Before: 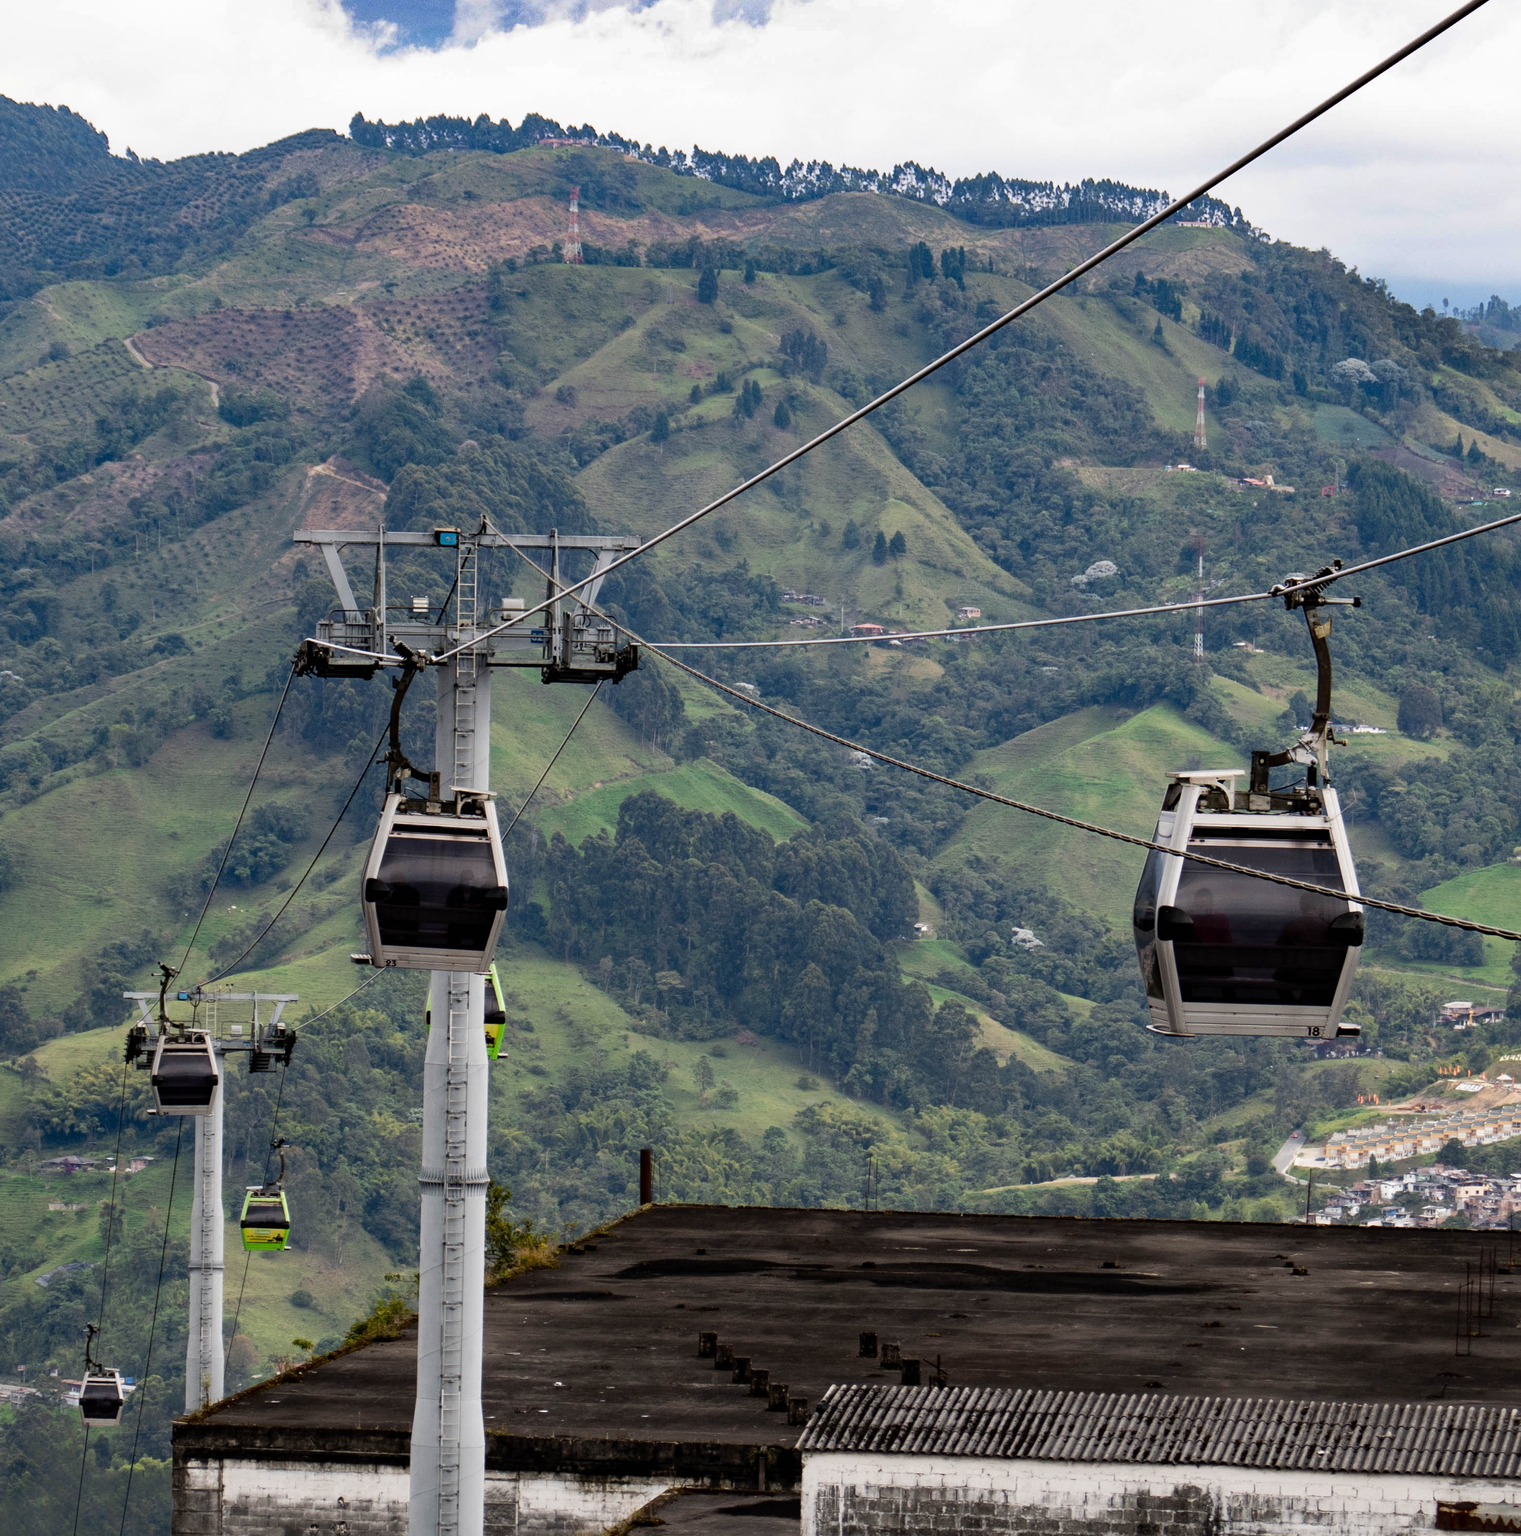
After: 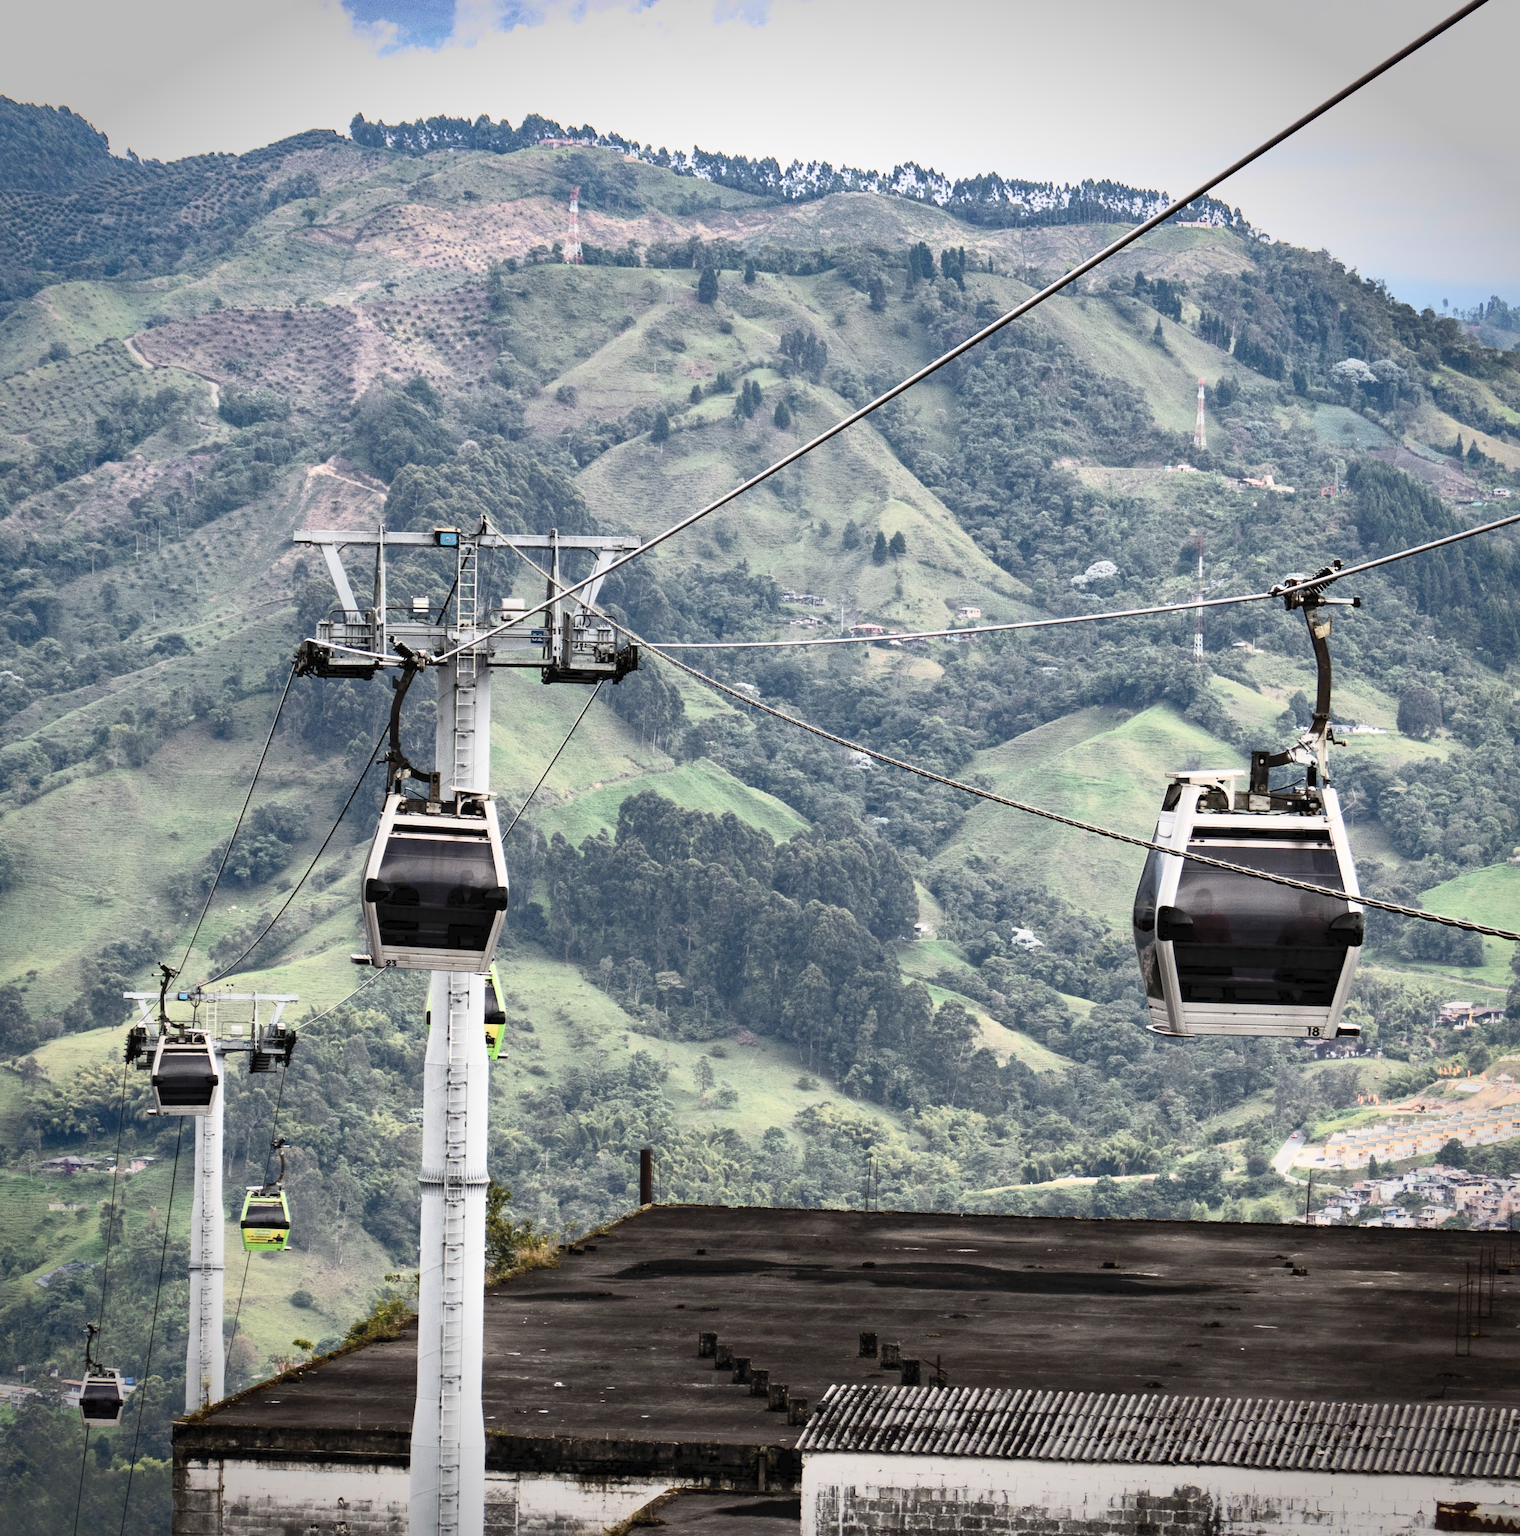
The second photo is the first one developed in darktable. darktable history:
vignetting: fall-off start 88.53%, fall-off radius 44.2%, saturation 0.376, width/height ratio 1.161
contrast brightness saturation: contrast 0.43, brightness 0.56, saturation -0.19
